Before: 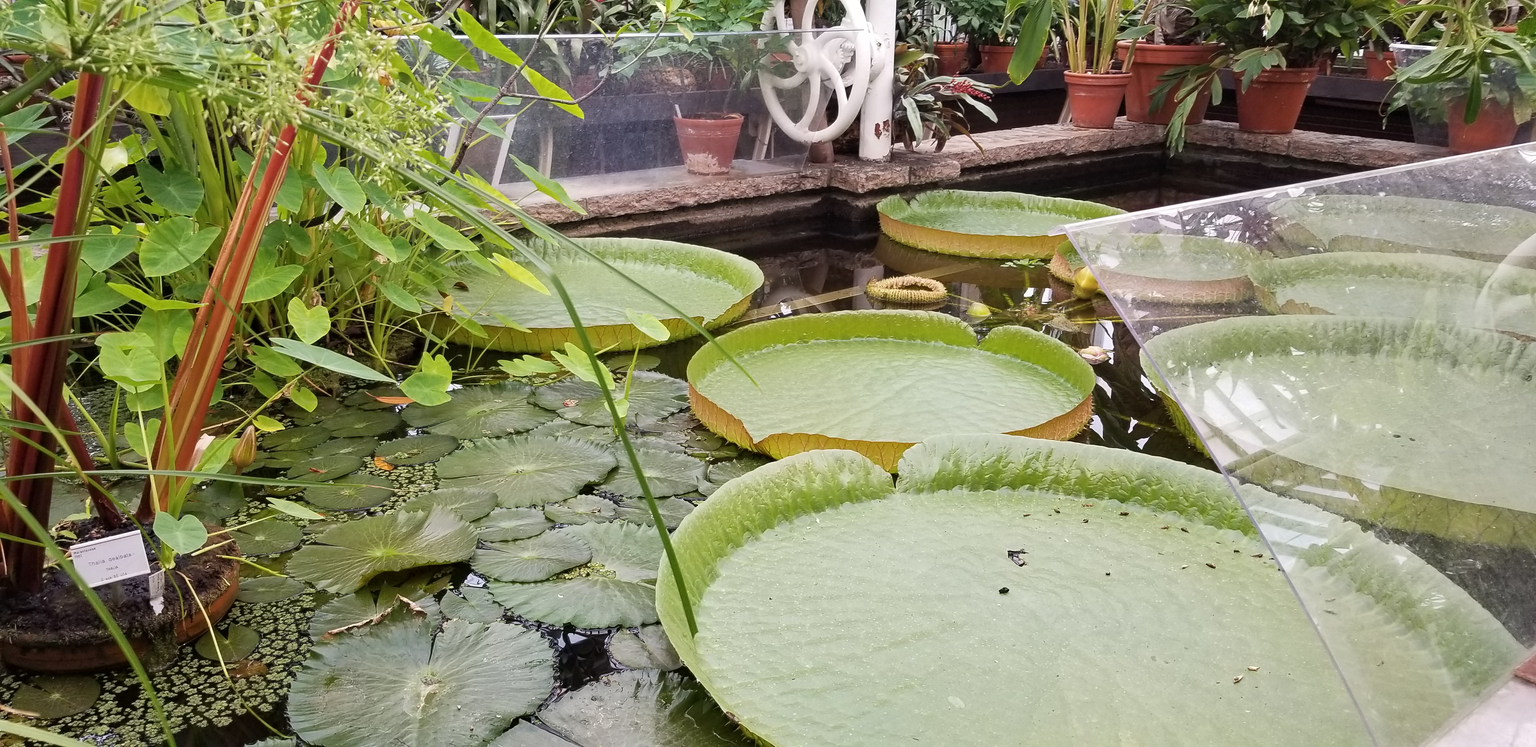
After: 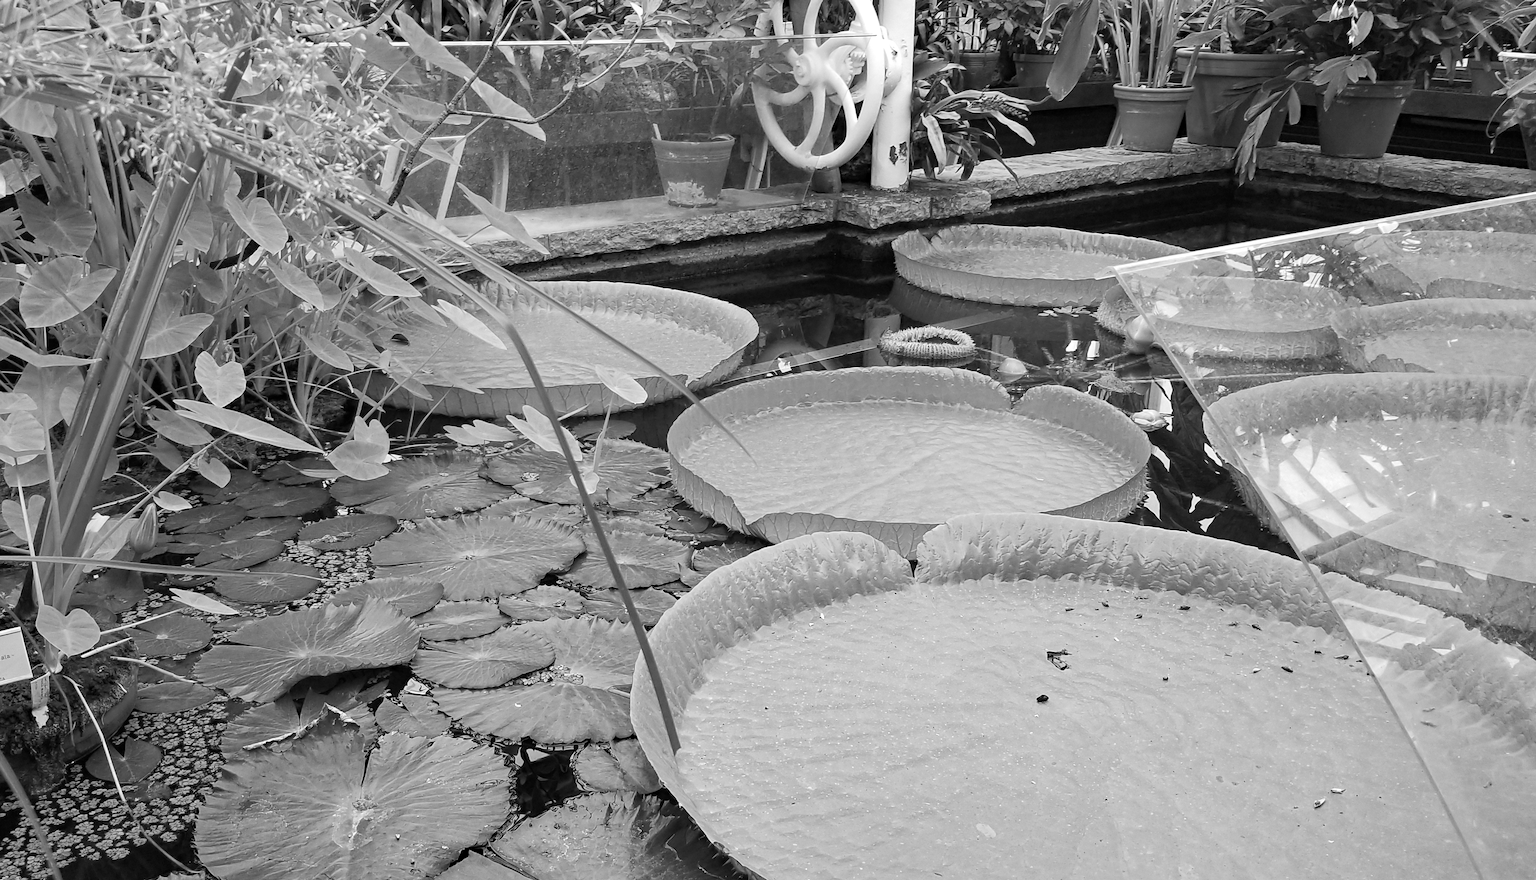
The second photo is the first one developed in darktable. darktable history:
haze removal: strength 0.25, distance 0.25, compatibility mode true, adaptive false
monochrome: on, module defaults
crop: left 8.026%, right 7.374%
